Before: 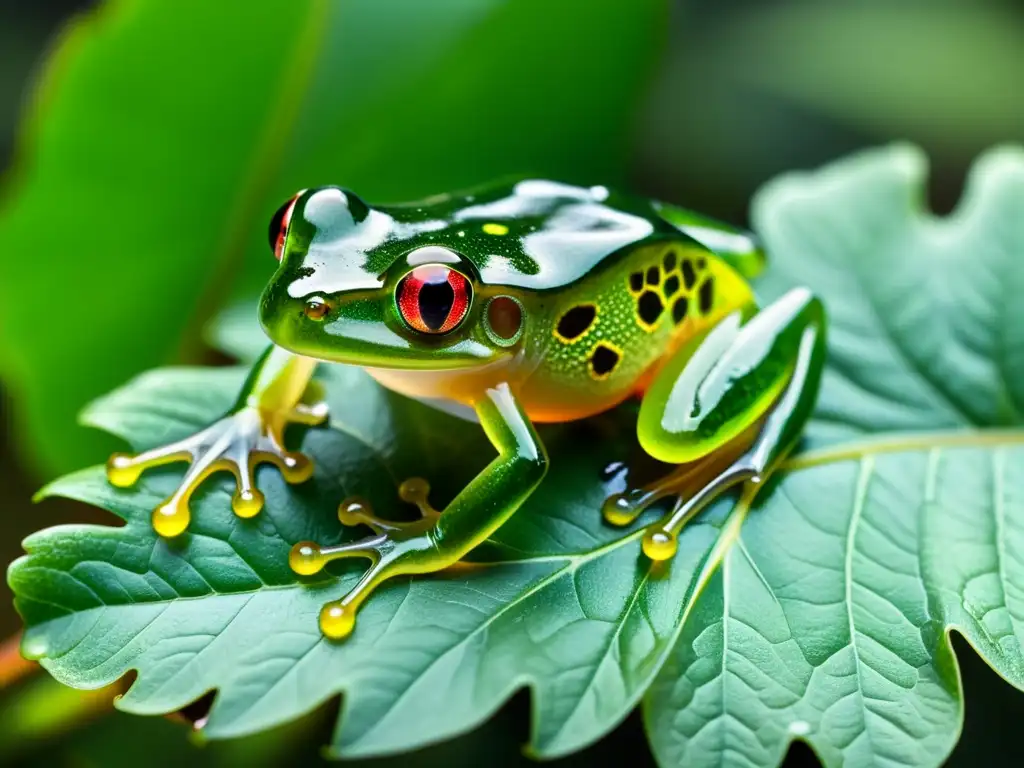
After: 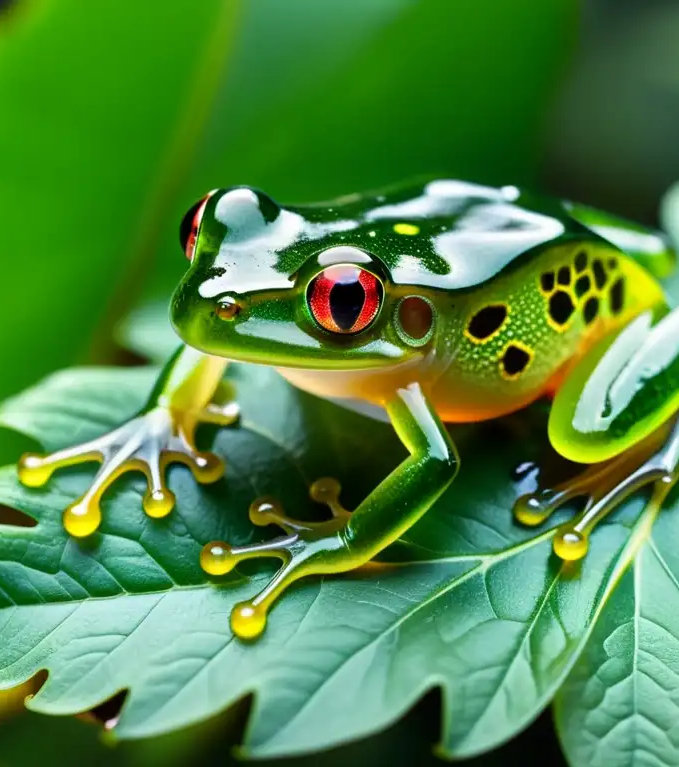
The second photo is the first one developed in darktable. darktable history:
crop and rotate: left 8.735%, right 24.942%
sharpen: radius 2.911, amount 0.872, threshold 47.18
